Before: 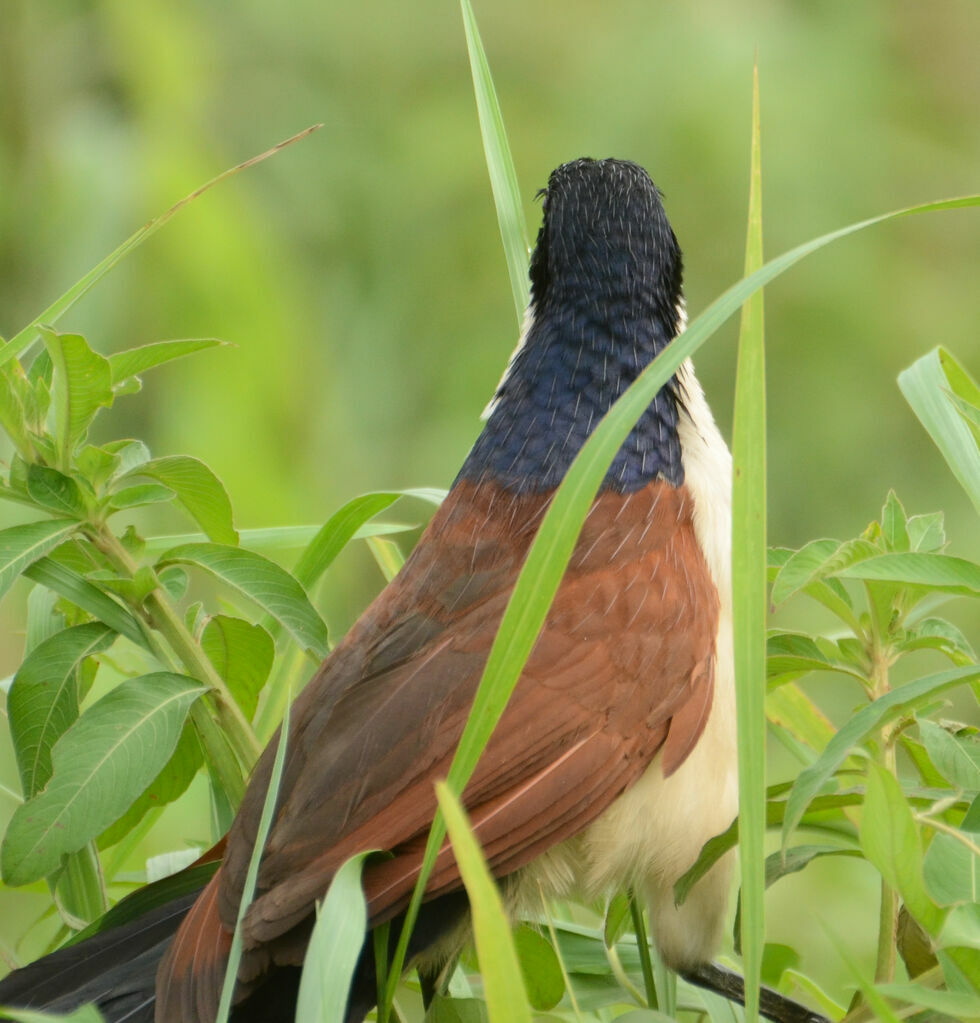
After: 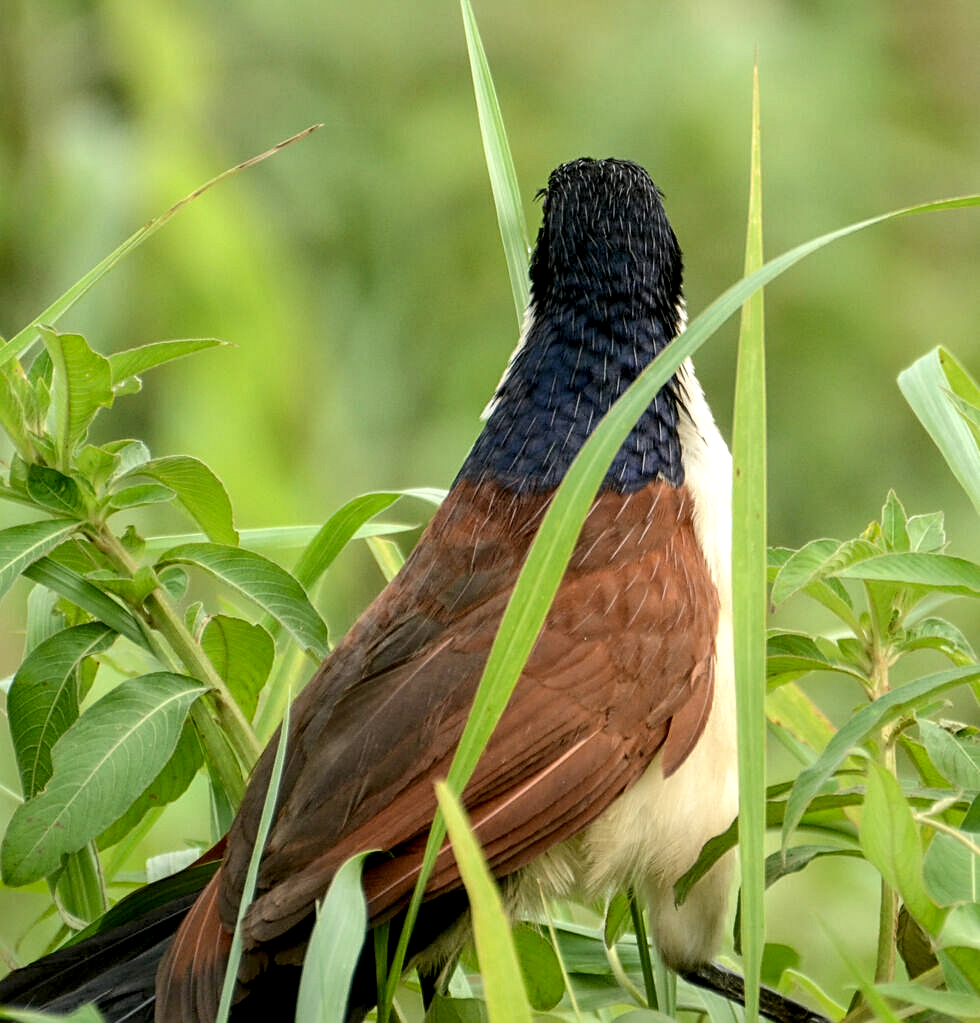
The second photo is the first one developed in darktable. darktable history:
exposure: black level correction 0.007, compensate exposure bias true, compensate highlight preservation false
local contrast: highlights 60%, shadows 61%, detail 160%
sharpen: radius 1.923
